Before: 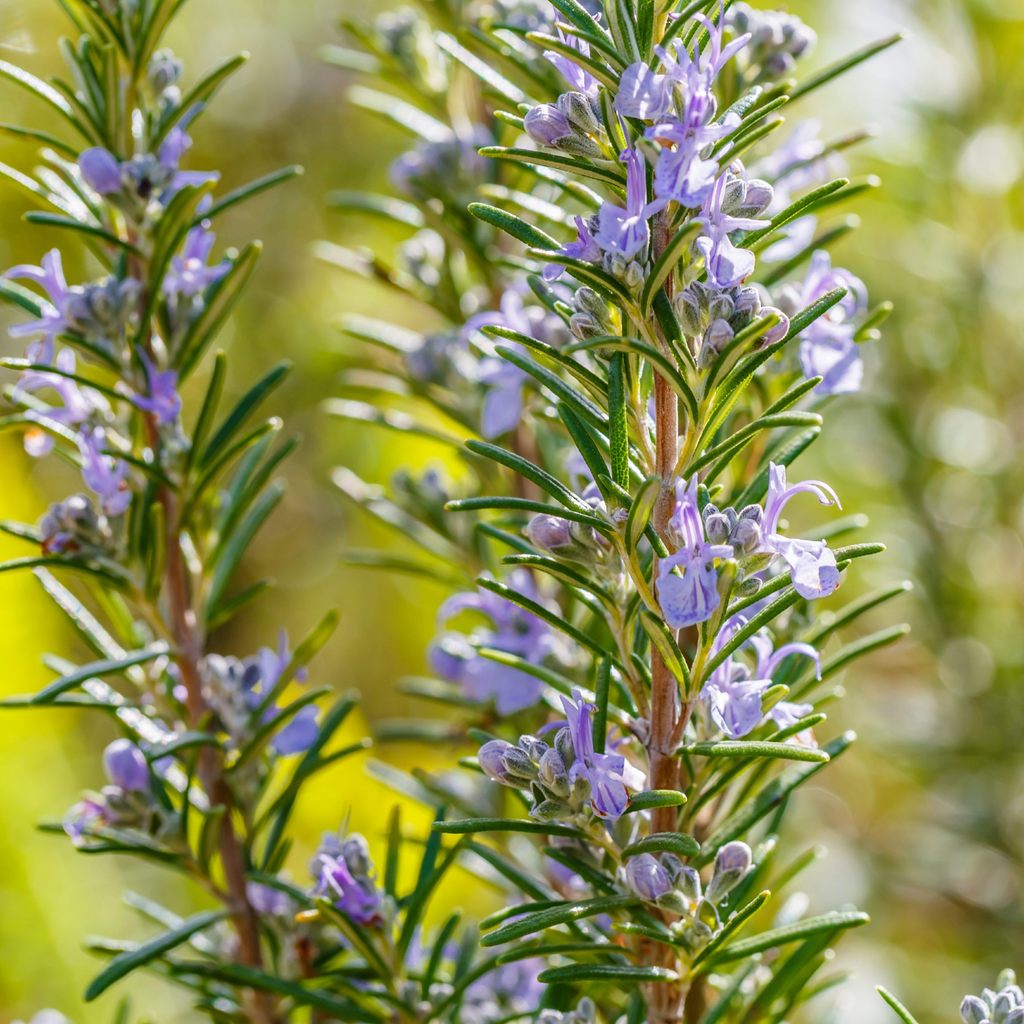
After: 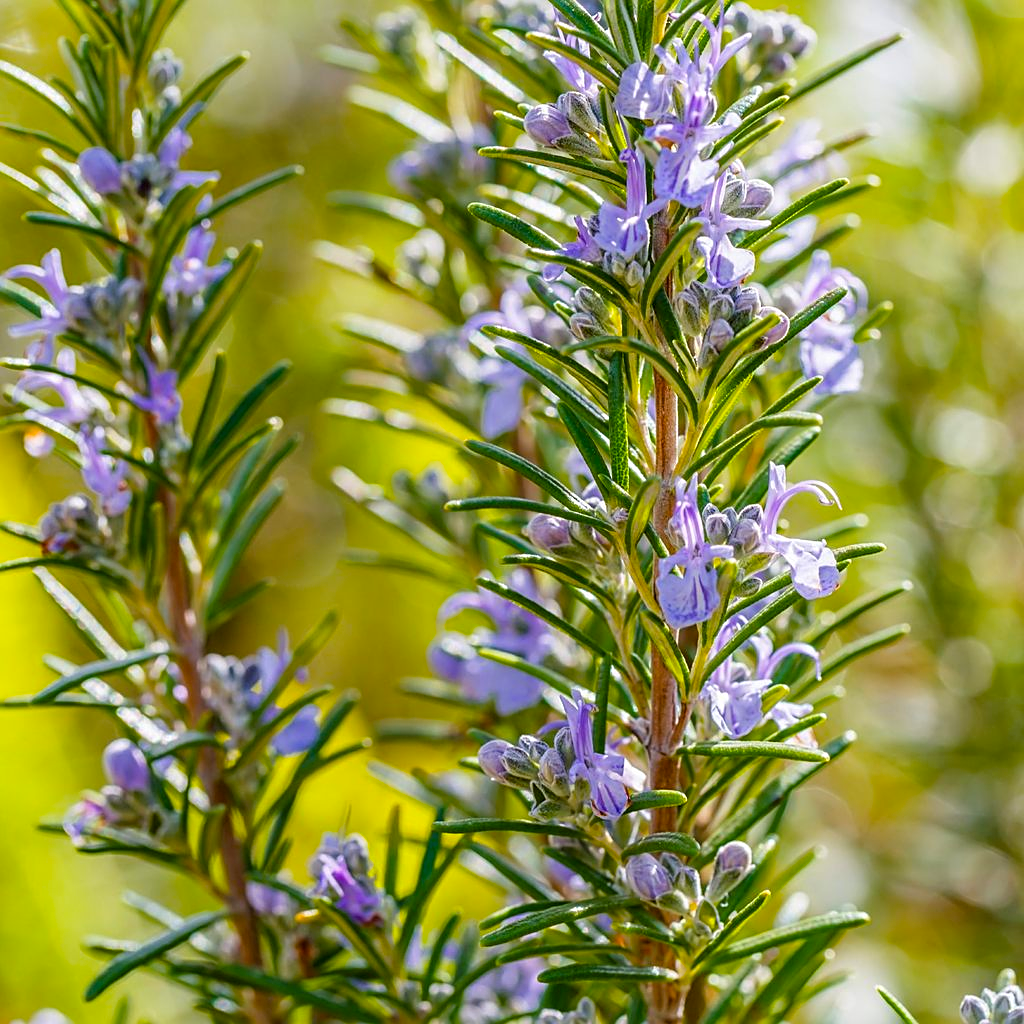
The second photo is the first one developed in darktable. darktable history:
sharpen: on, module defaults
exposure: black level correction 0.001, compensate highlight preservation false
color balance rgb: perceptual saturation grading › global saturation 19.339%, global vibrance 11.249%
